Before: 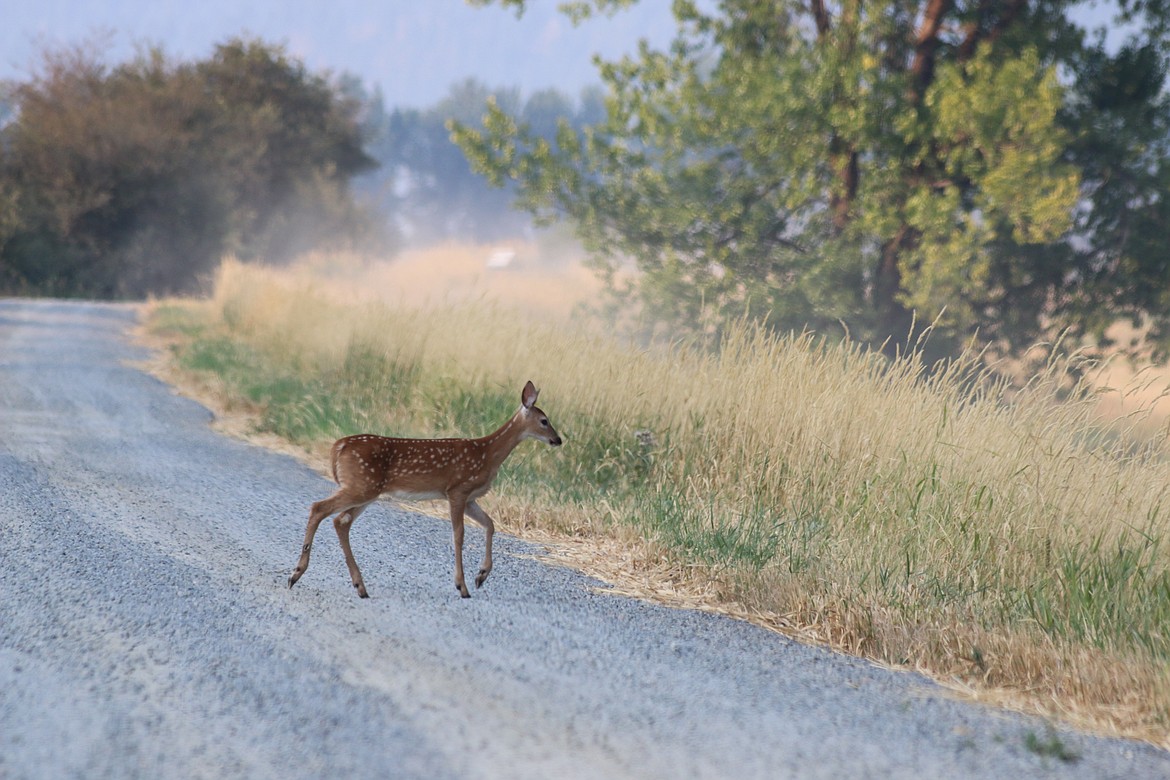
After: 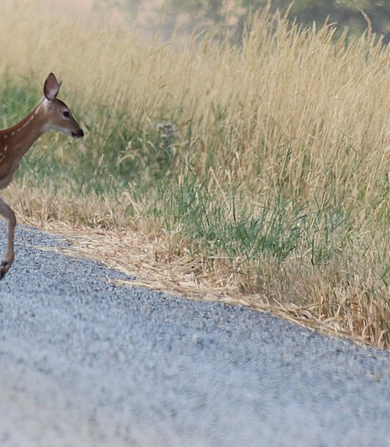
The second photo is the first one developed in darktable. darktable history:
crop: left 40.899%, top 39.561%, right 25.723%, bottom 3.099%
